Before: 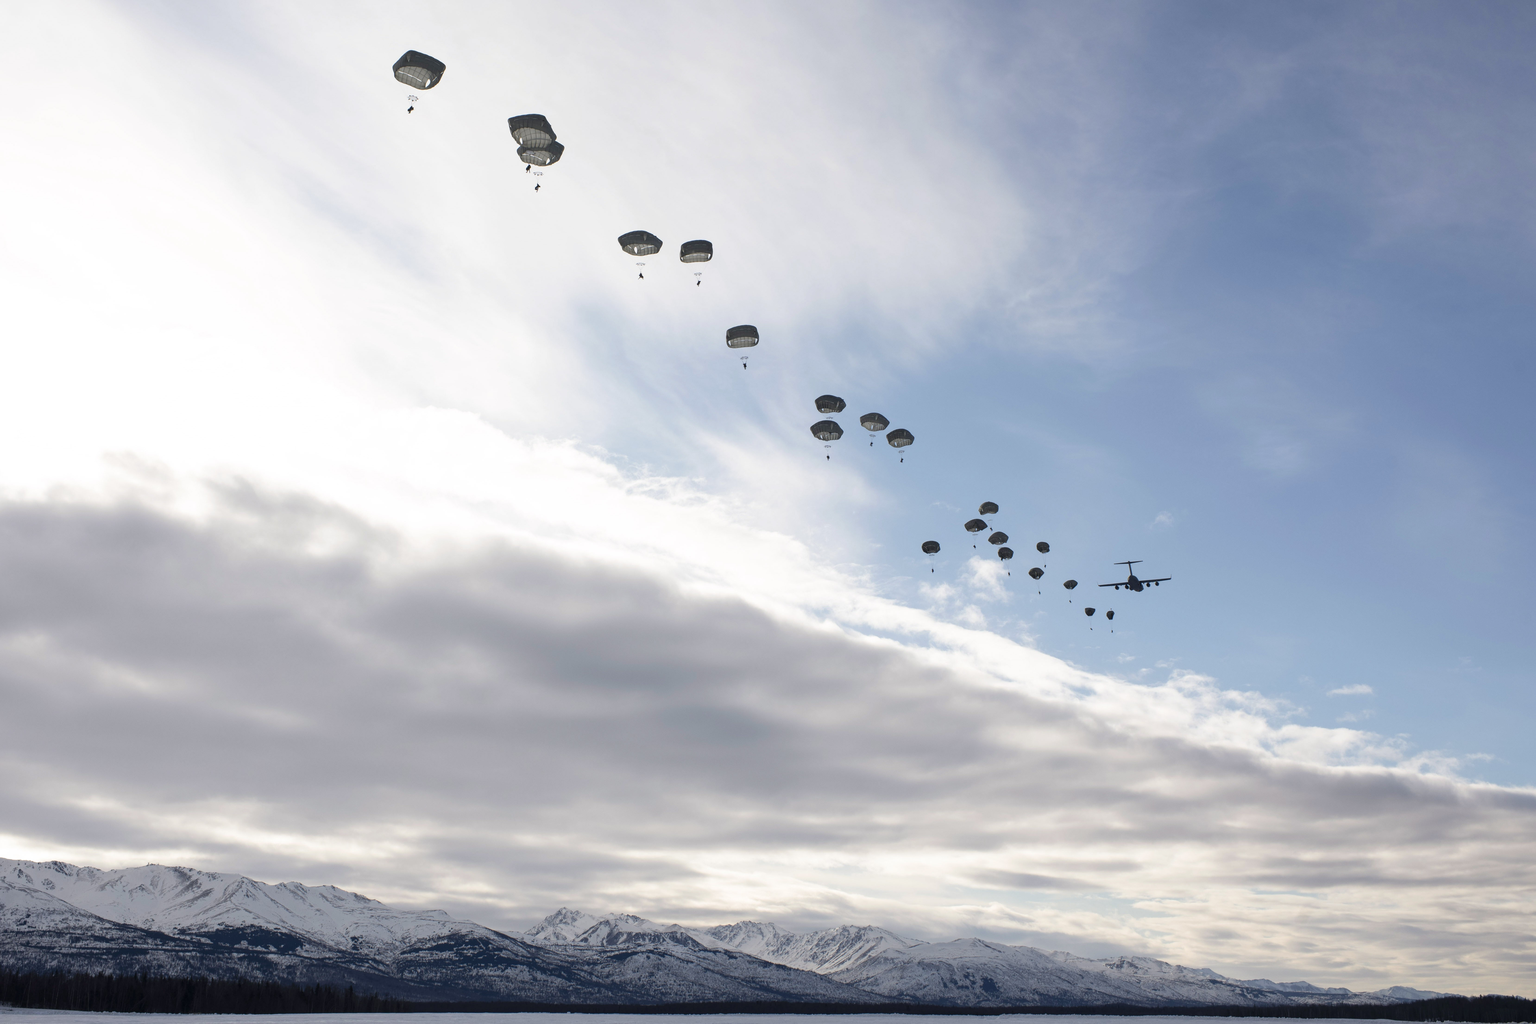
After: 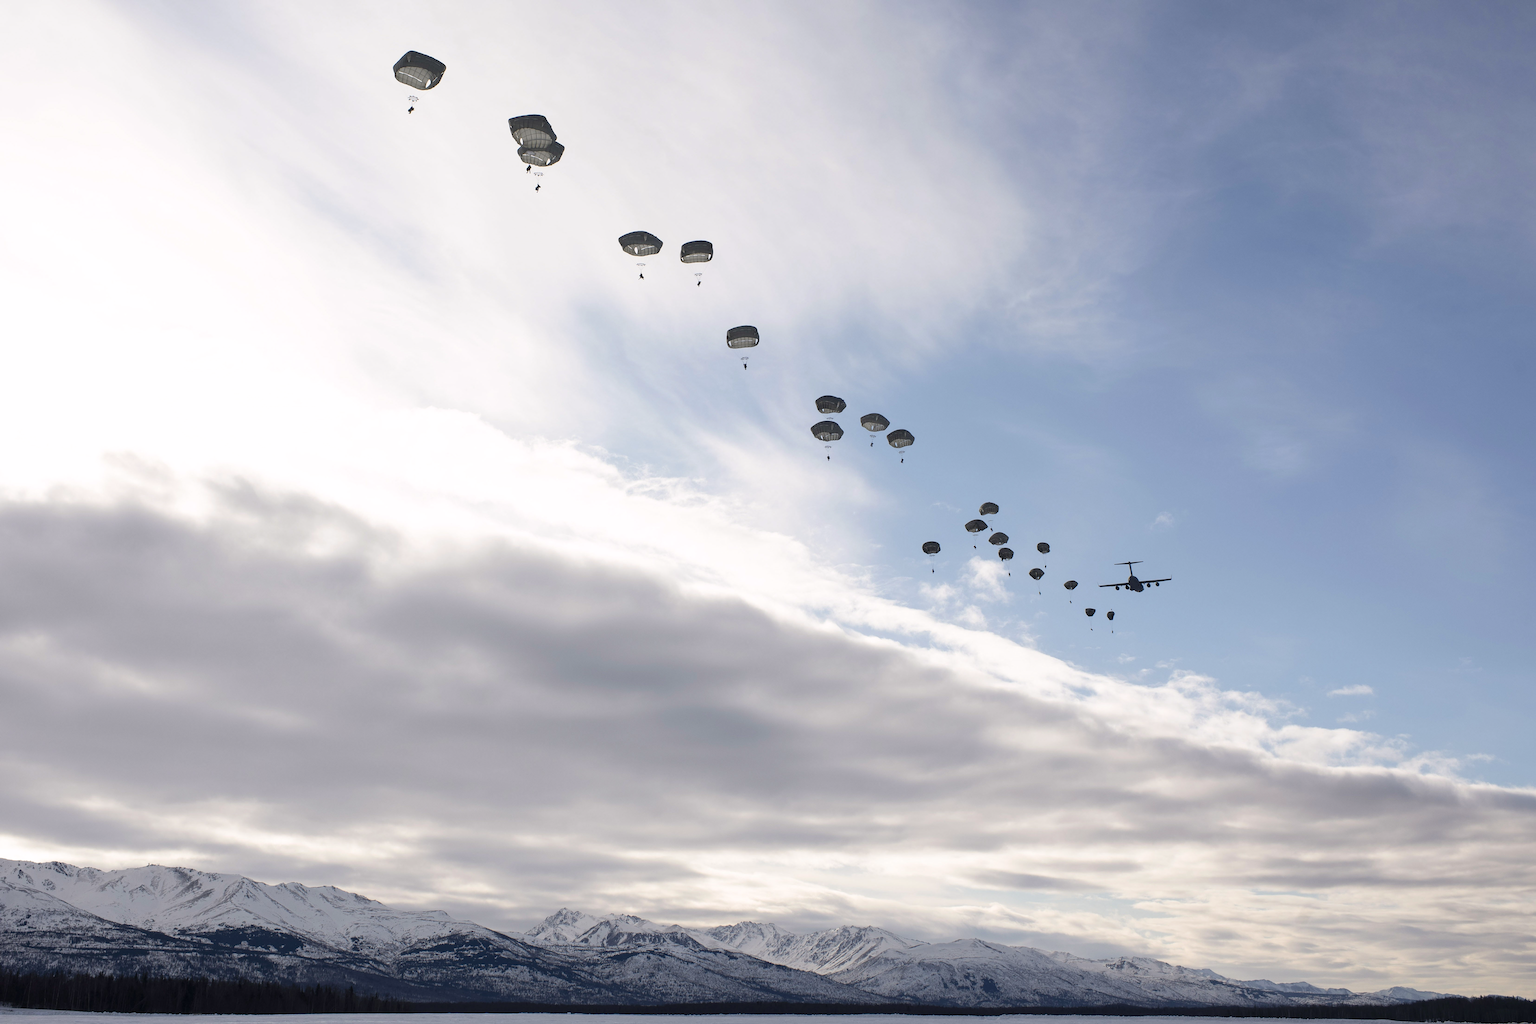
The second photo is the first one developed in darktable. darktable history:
color calibration: illuminant custom, x 0.344, y 0.359, temperature 5073.42 K
sharpen: amount 0.204
